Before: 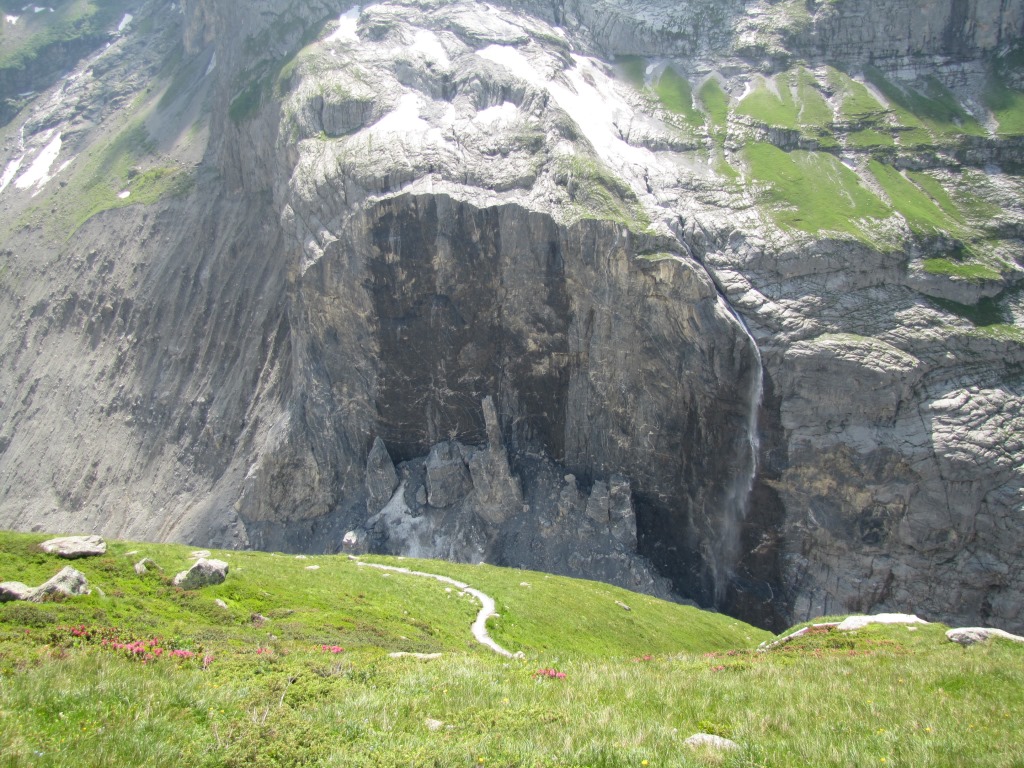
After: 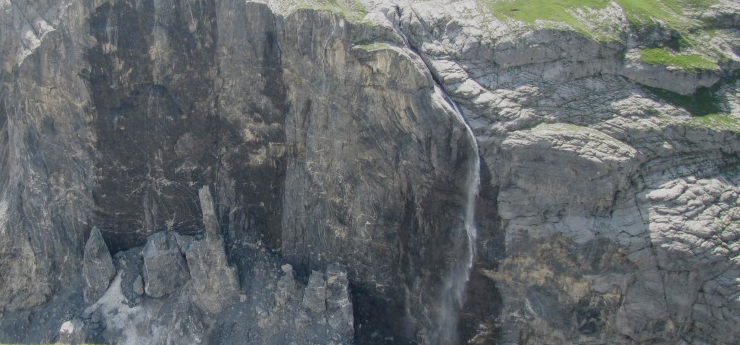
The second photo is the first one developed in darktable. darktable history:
crop and rotate: left 27.718%, top 27.372%, bottom 27.617%
shadows and highlights: shadows 33.95, highlights -34.91, soften with gaussian
filmic rgb: black relative exposure -16 EV, white relative exposure 4.97 EV, hardness 6.23, preserve chrominance no, color science v5 (2021)
